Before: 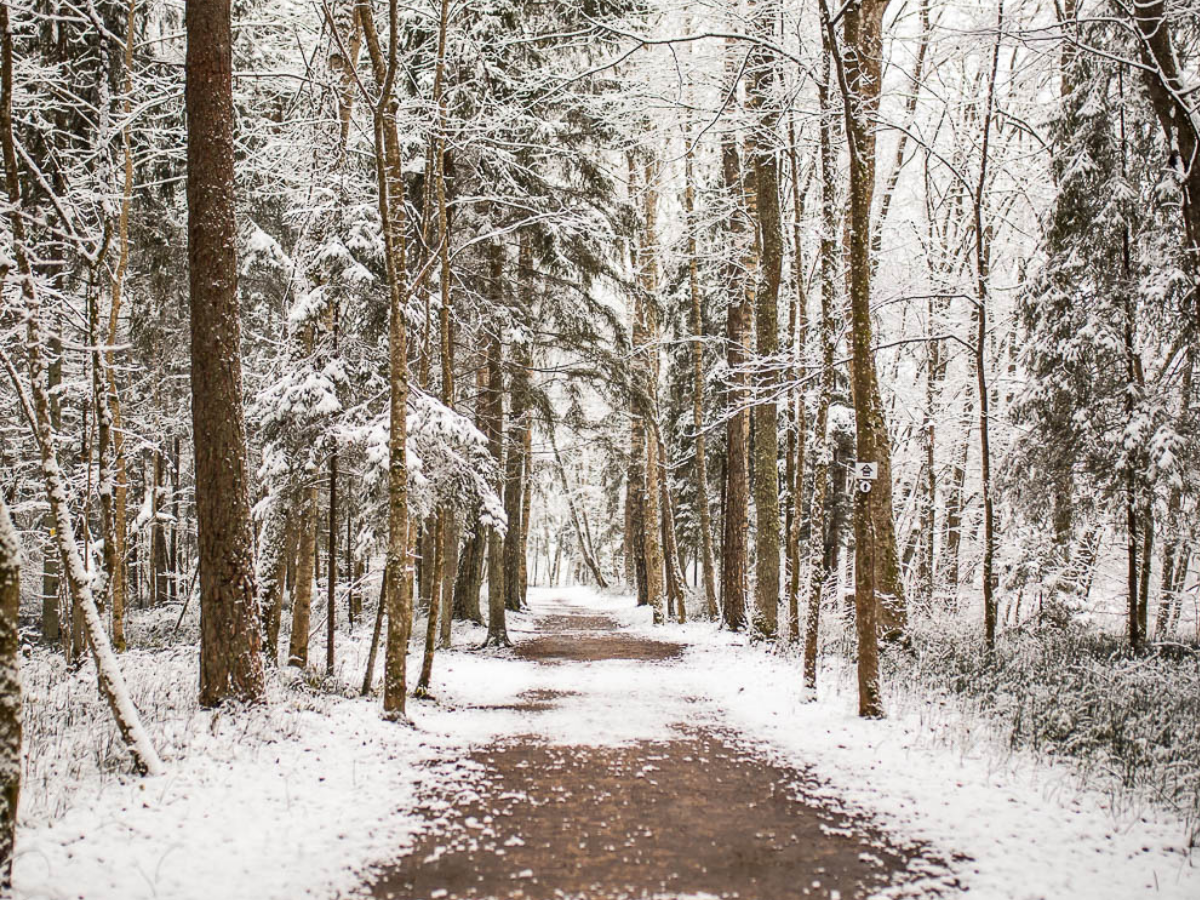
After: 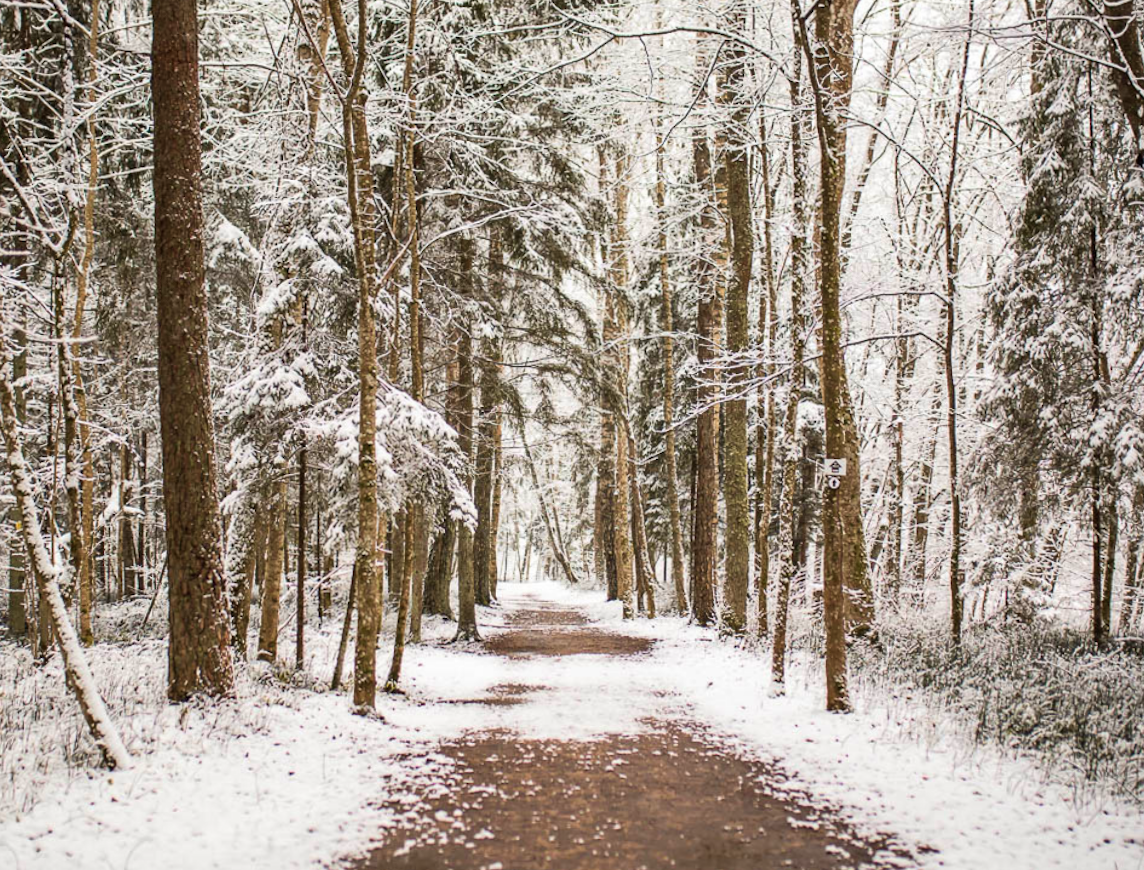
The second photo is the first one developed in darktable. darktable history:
crop and rotate: left 2.536%, right 1.107%, bottom 2.246%
velvia: on, module defaults
rotate and perspective: rotation 0.174°, lens shift (vertical) 0.013, lens shift (horizontal) 0.019, shear 0.001, automatic cropping original format, crop left 0.007, crop right 0.991, crop top 0.016, crop bottom 0.997
